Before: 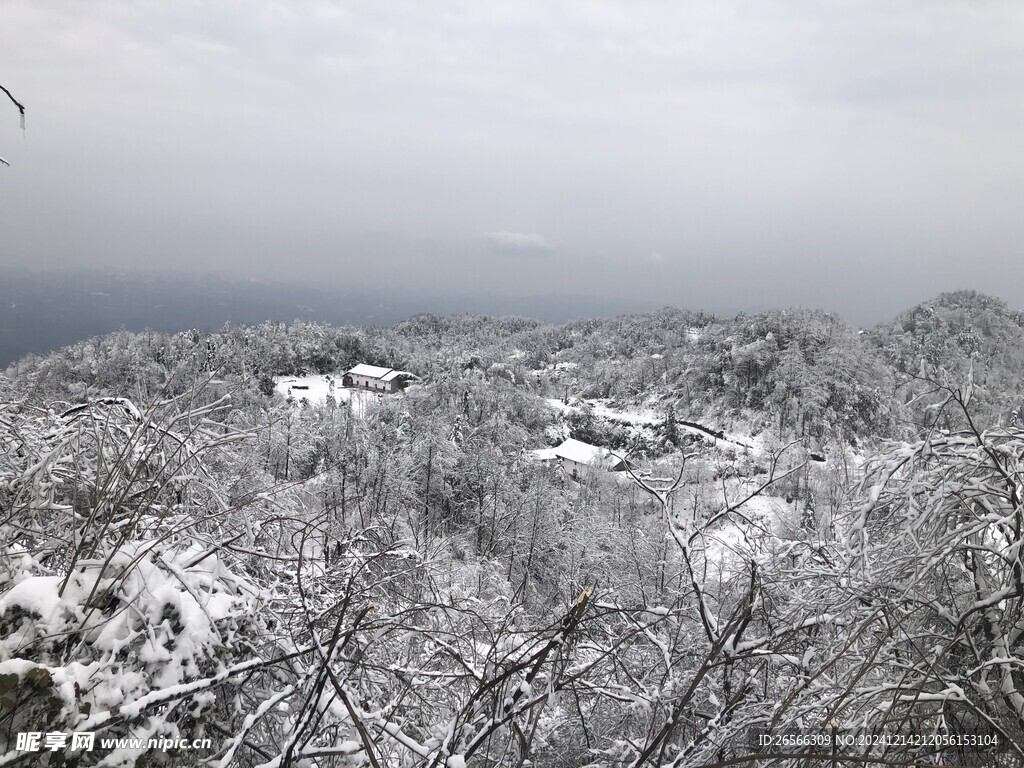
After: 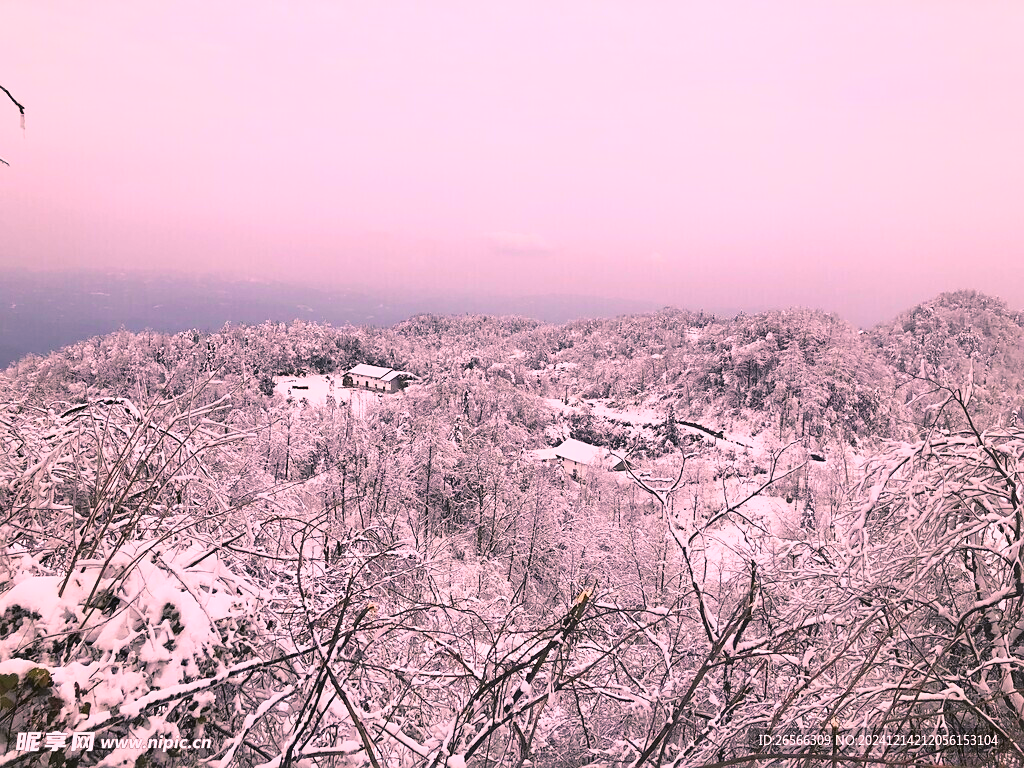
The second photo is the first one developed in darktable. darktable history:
sharpen: radius 1.864, amount 0.398, threshold 1.271
tone curve: curves: ch0 [(0, 0.021) (0.049, 0.044) (0.152, 0.14) (0.328, 0.377) (0.473, 0.543) (0.663, 0.734) (0.84, 0.899) (1, 0.969)]; ch1 [(0, 0) (0.302, 0.331) (0.427, 0.433) (0.472, 0.47) (0.502, 0.503) (0.527, 0.524) (0.564, 0.591) (0.602, 0.632) (0.677, 0.701) (0.859, 0.885) (1, 1)]; ch2 [(0, 0) (0.33, 0.301) (0.447, 0.44) (0.487, 0.496) (0.502, 0.516) (0.535, 0.563) (0.565, 0.6) (0.618, 0.629) (1, 1)], color space Lab, independent channels, preserve colors none
white balance: red 1.188, blue 1.11
color balance rgb: shadows lift › chroma 2%, shadows lift › hue 219.6°, power › hue 313.2°, highlights gain › chroma 3%, highlights gain › hue 75.6°, global offset › luminance 0.5%, perceptual saturation grading › global saturation 15.33%, perceptual saturation grading › highlights -19.33%, perceptual saturation grading › shadows 20%, global vibrance 20%
